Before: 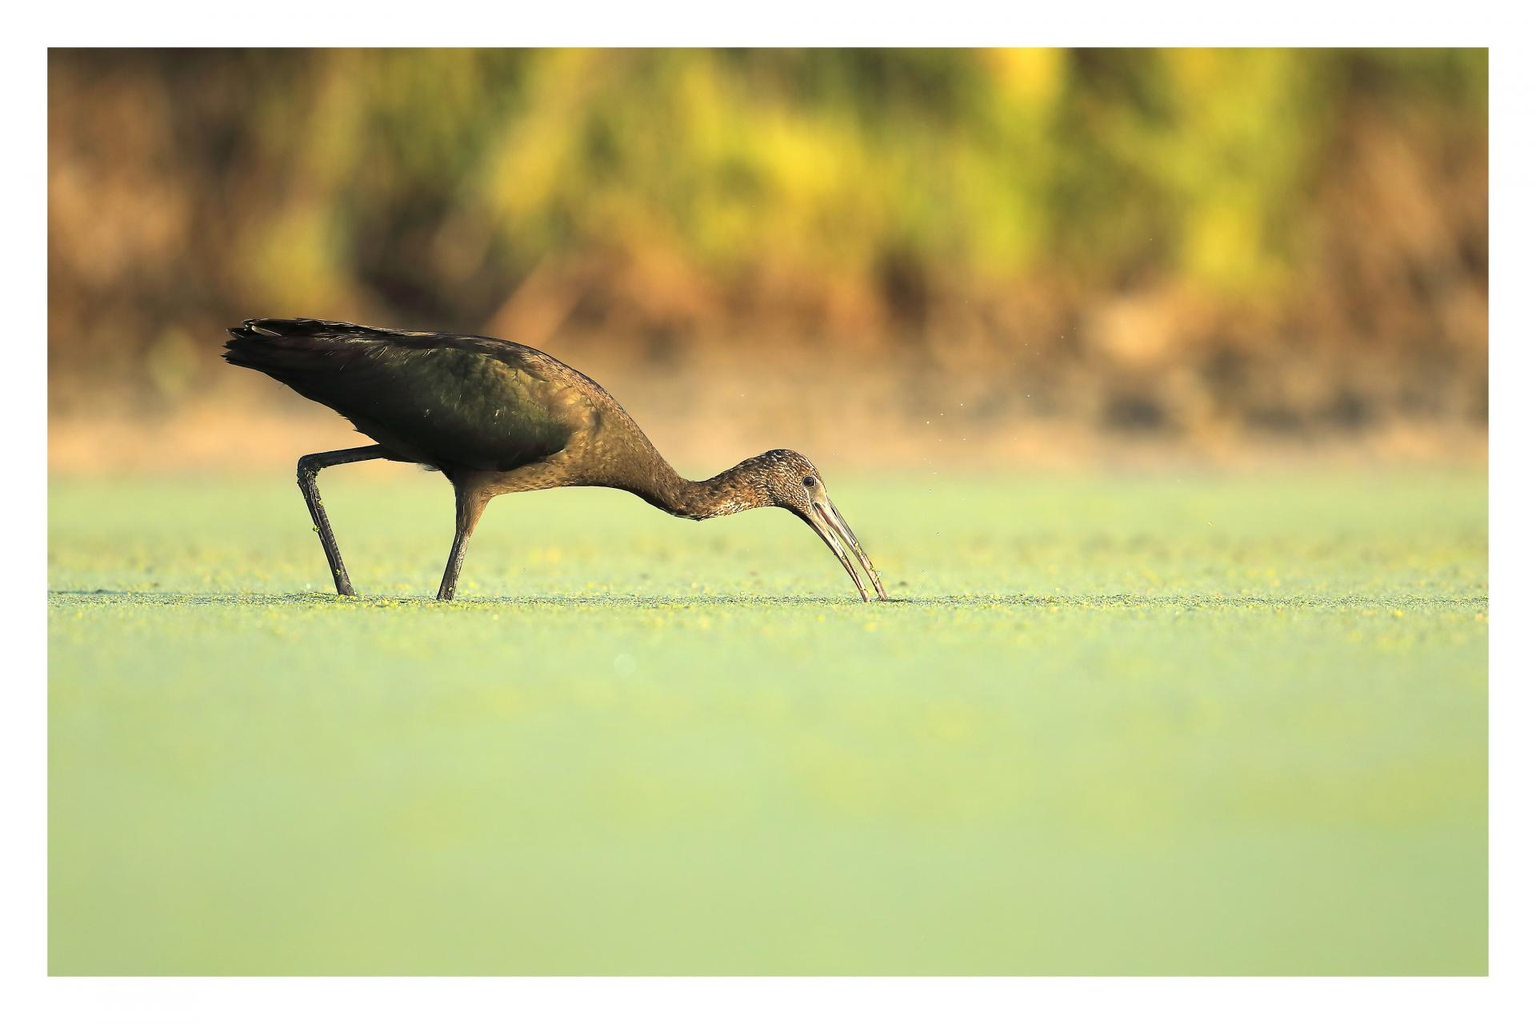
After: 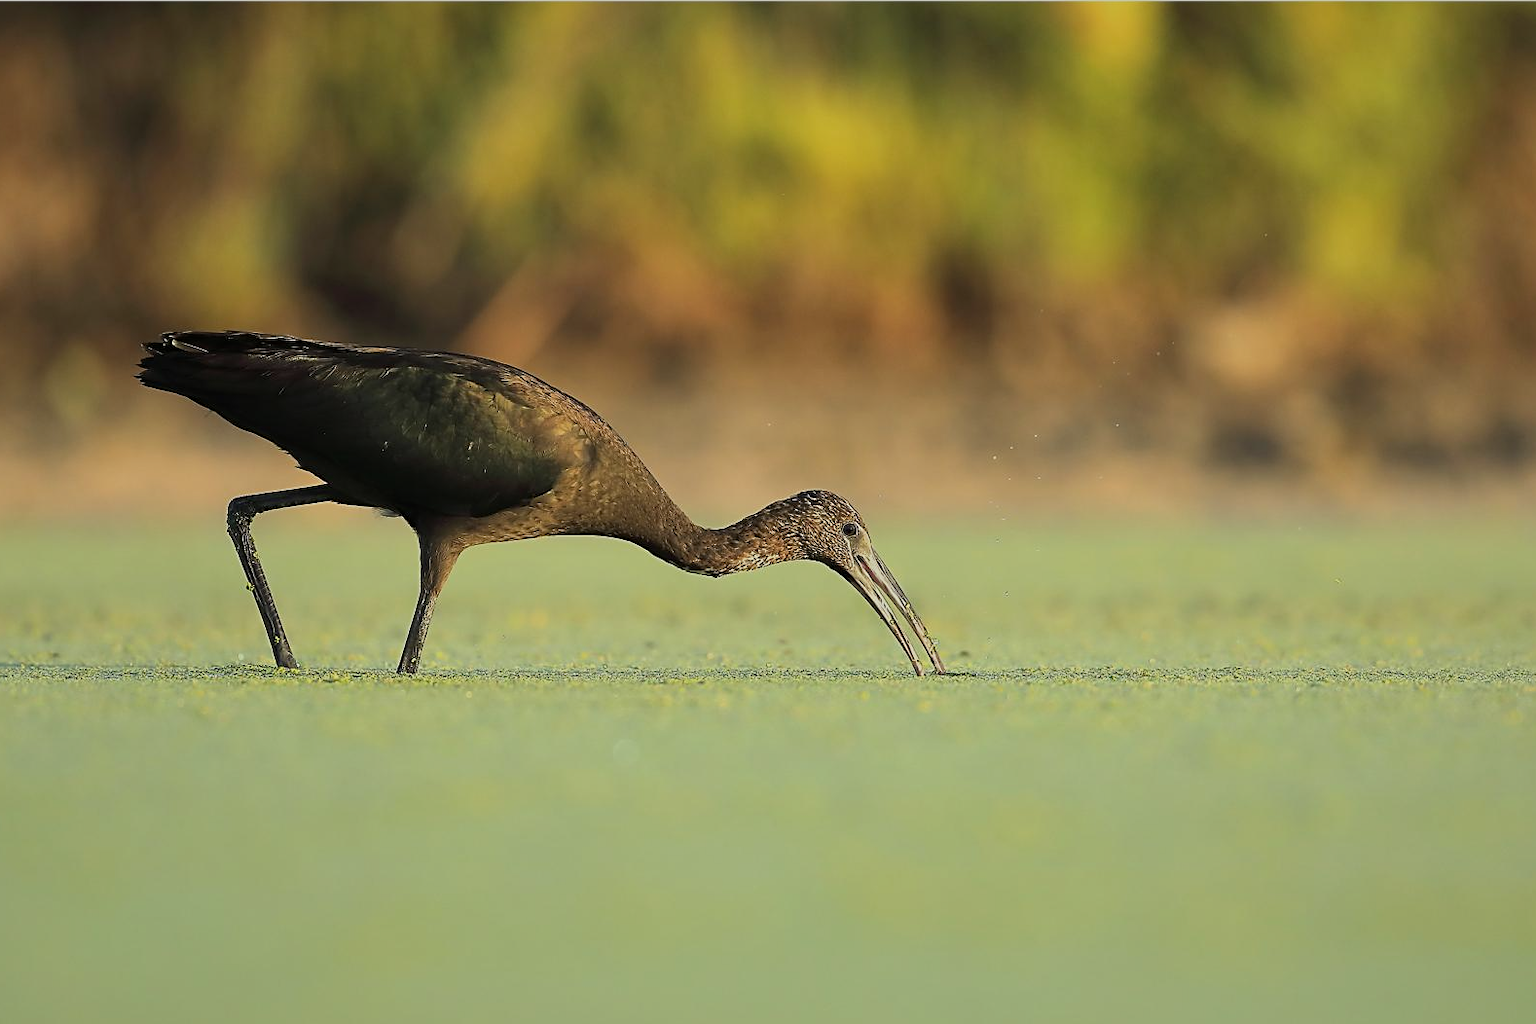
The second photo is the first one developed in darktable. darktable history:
crop and rotate: left 7.196%, top 4.574%, right 10.605%, bottom 13.178%
sharpen: amount 0.478
exposure: black level correction 0, exposure -0.766 EV, compensate highlight preservation false
